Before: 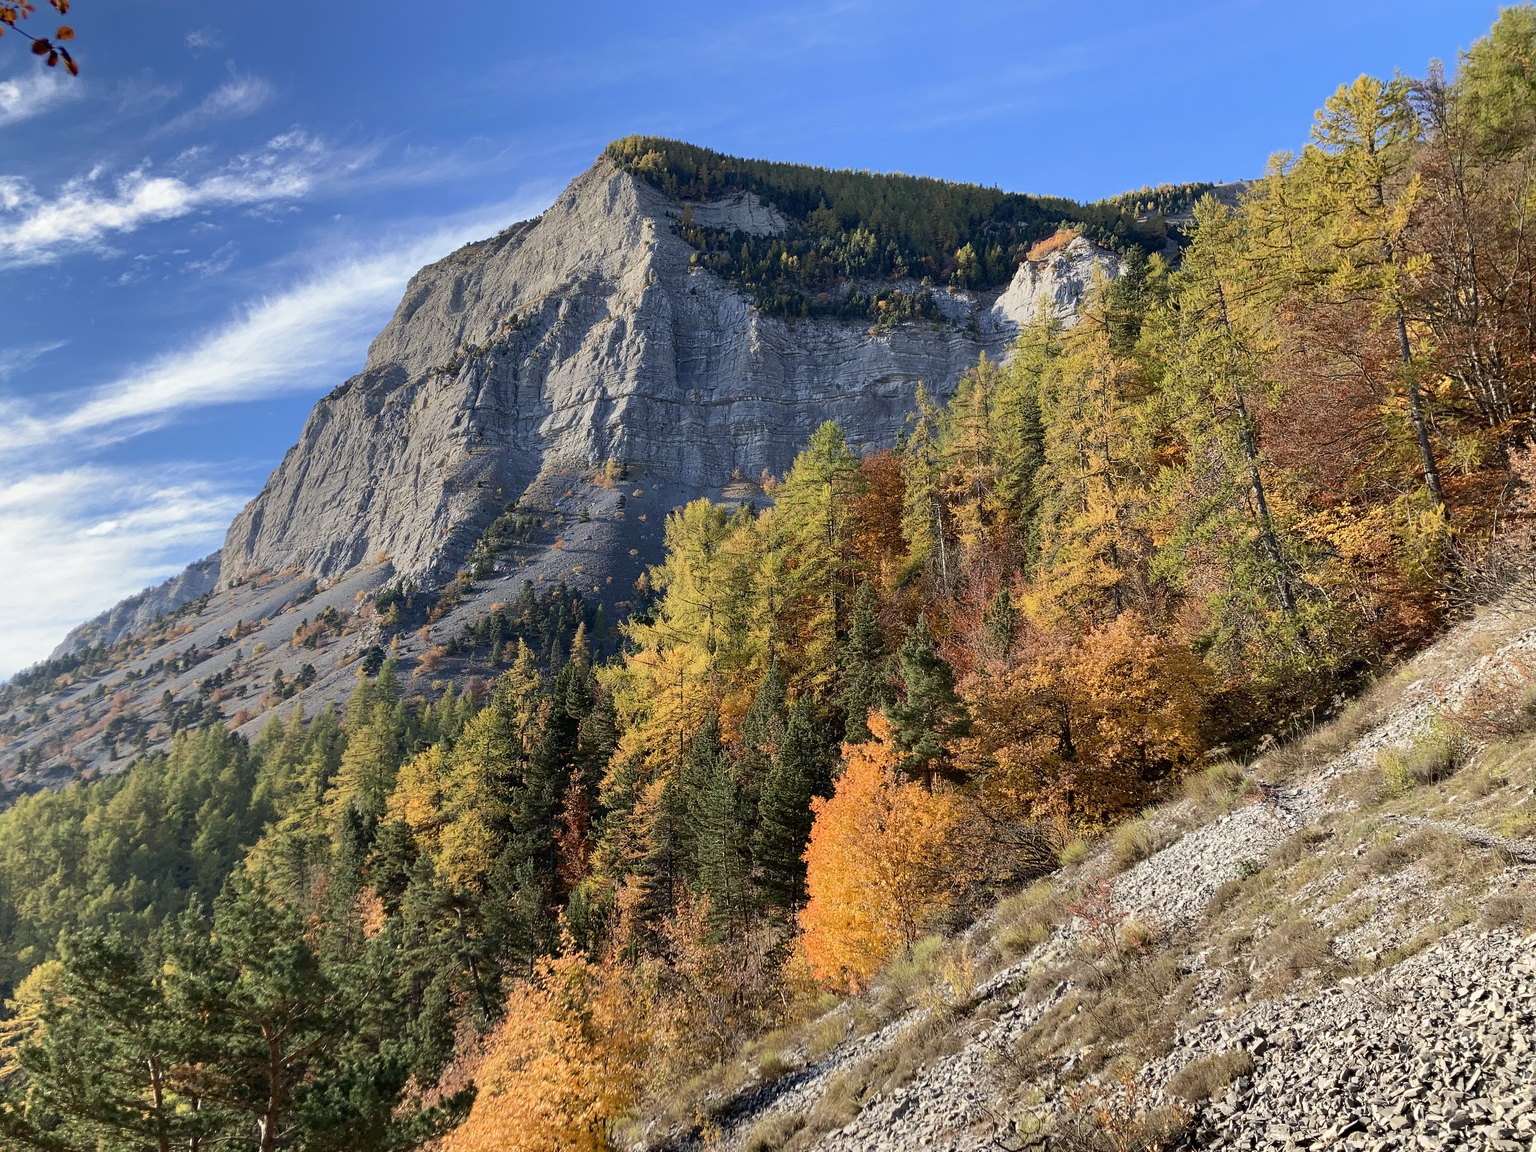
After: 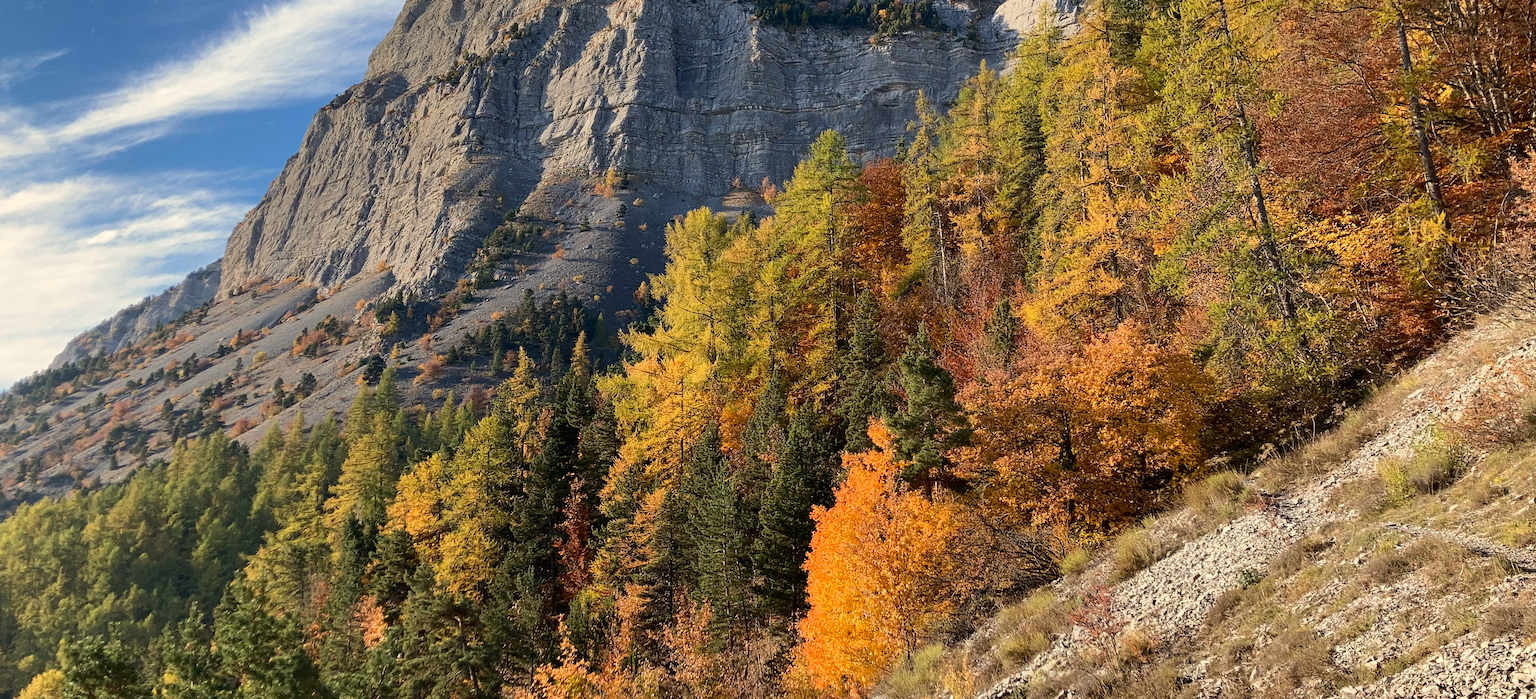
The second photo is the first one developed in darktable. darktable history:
crop and rotate: top 25.357%, bottom 13.942%
contrast brightness saturation: contrast 0.03, brightness -0.04
white balance: red 1.045, blue 0.932
